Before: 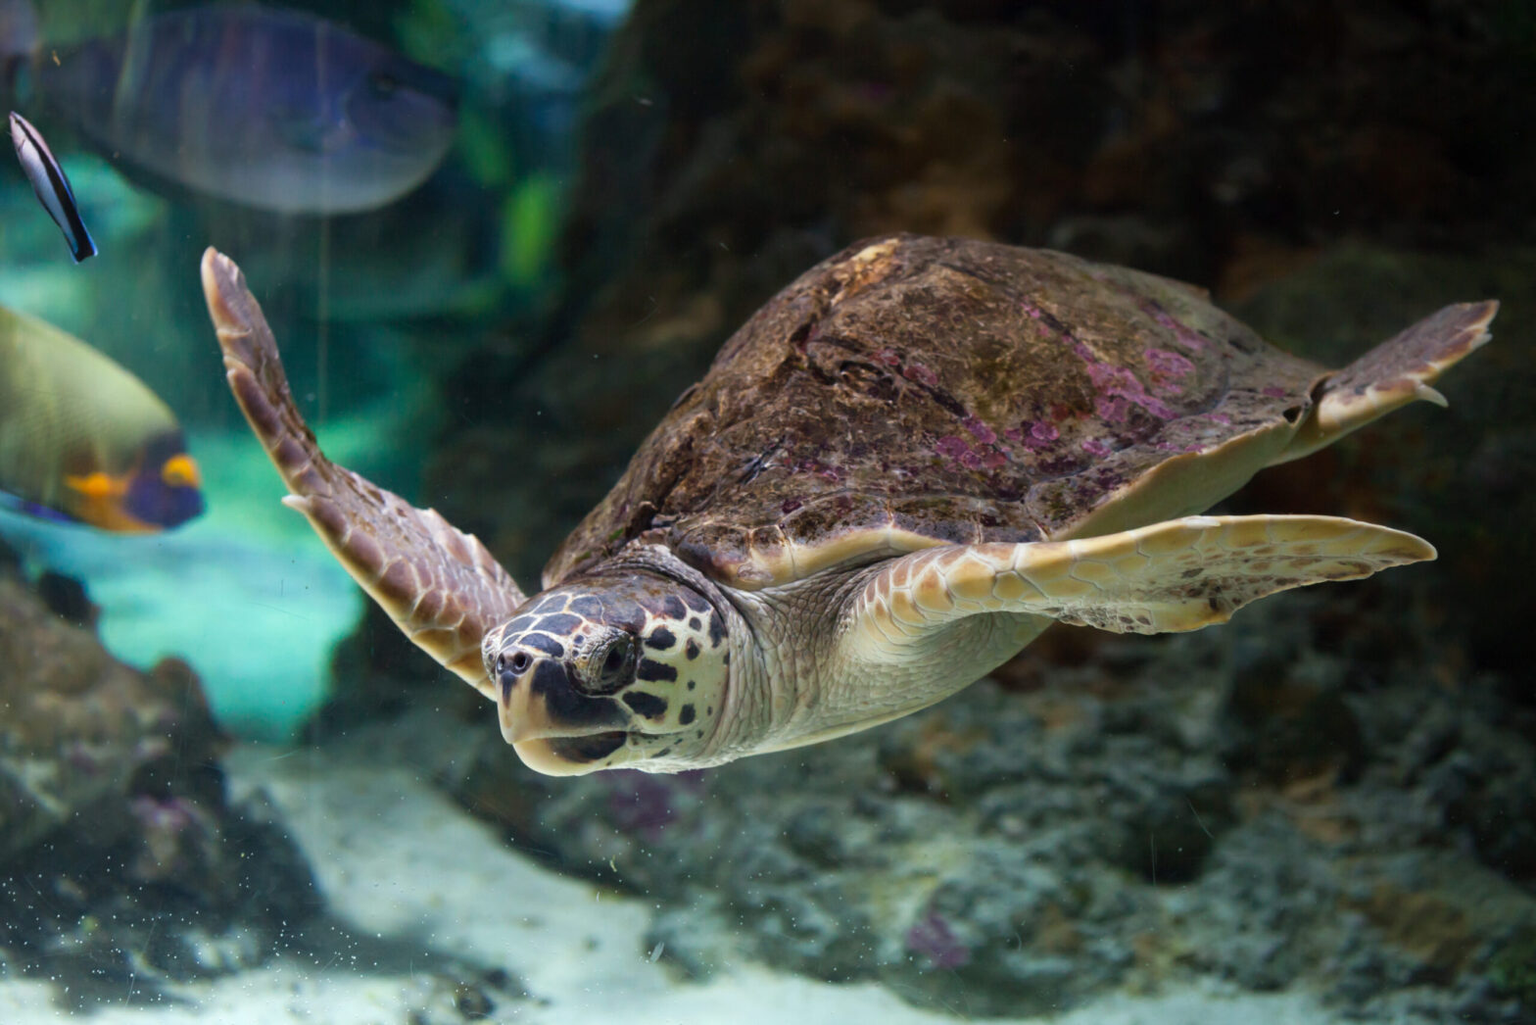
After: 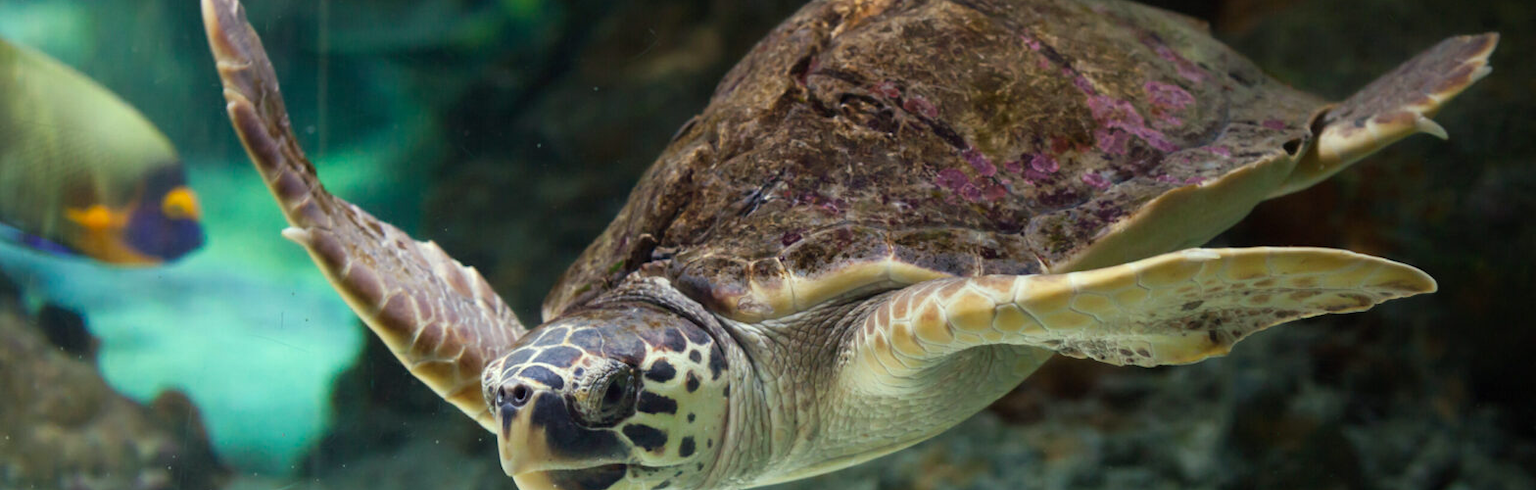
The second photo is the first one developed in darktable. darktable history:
color correction: highlights a* -4.39, highlights b* 6.92
crop and rotate: top 26.131%, bottom 25.957%
